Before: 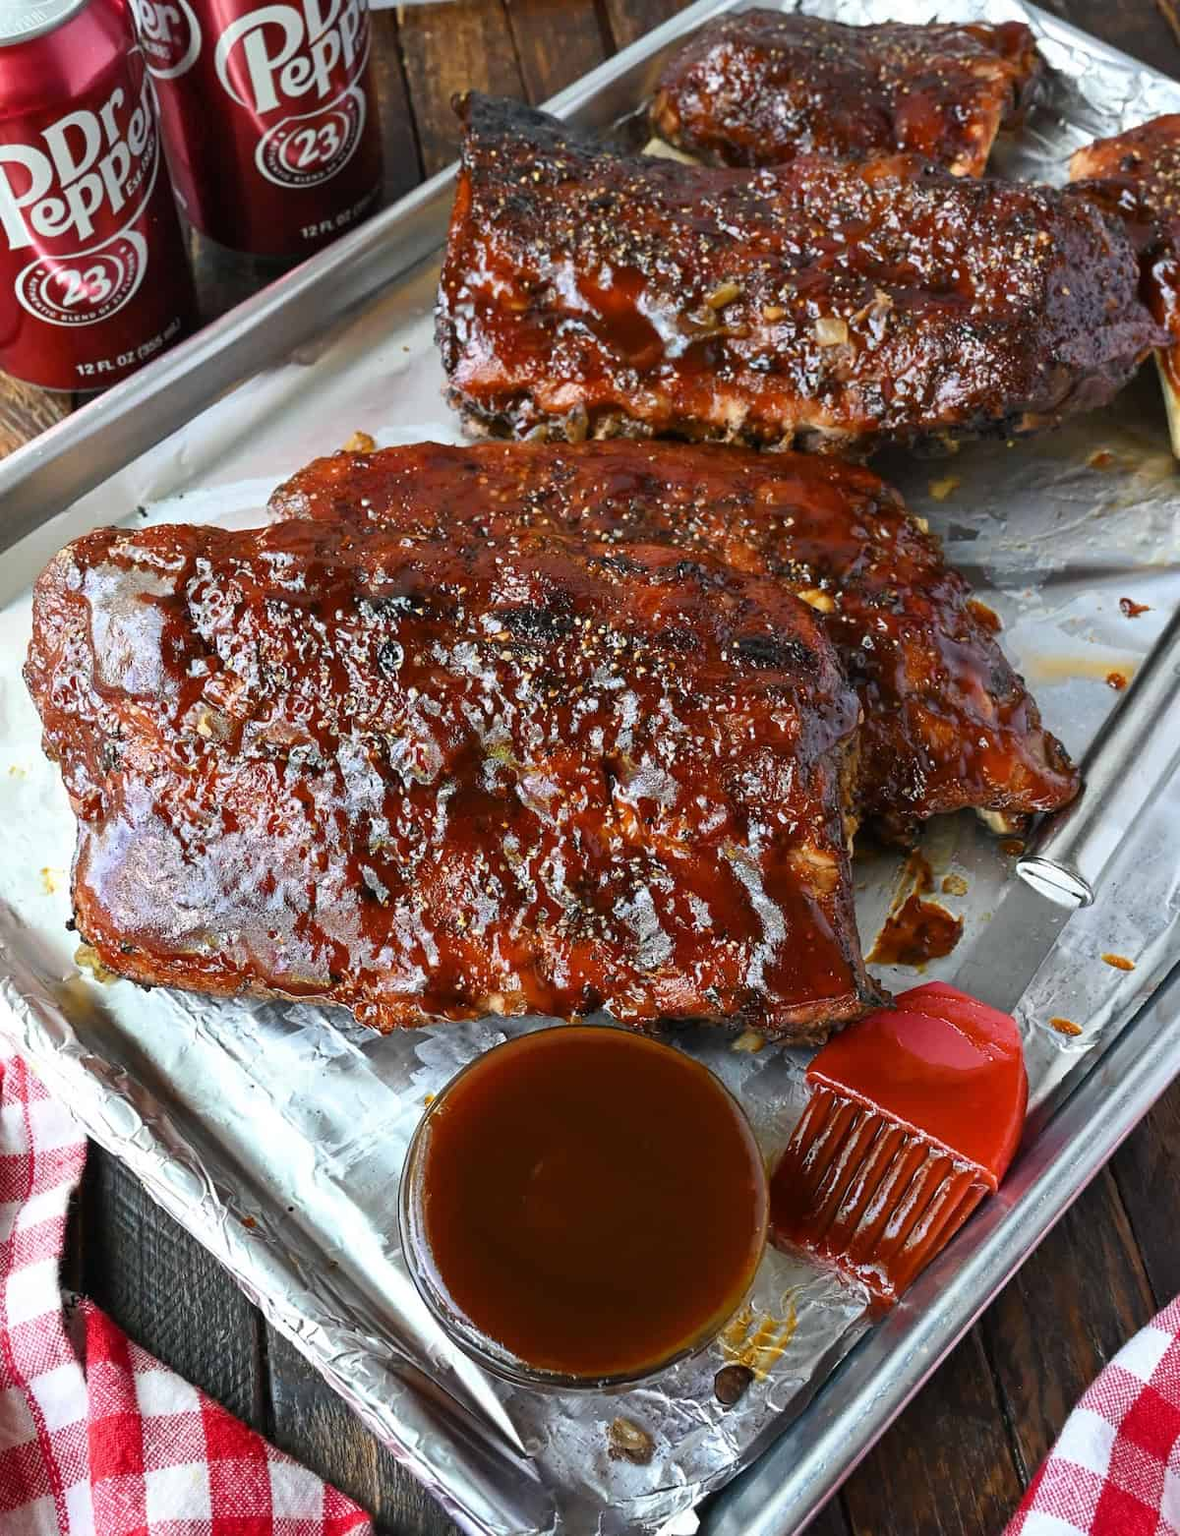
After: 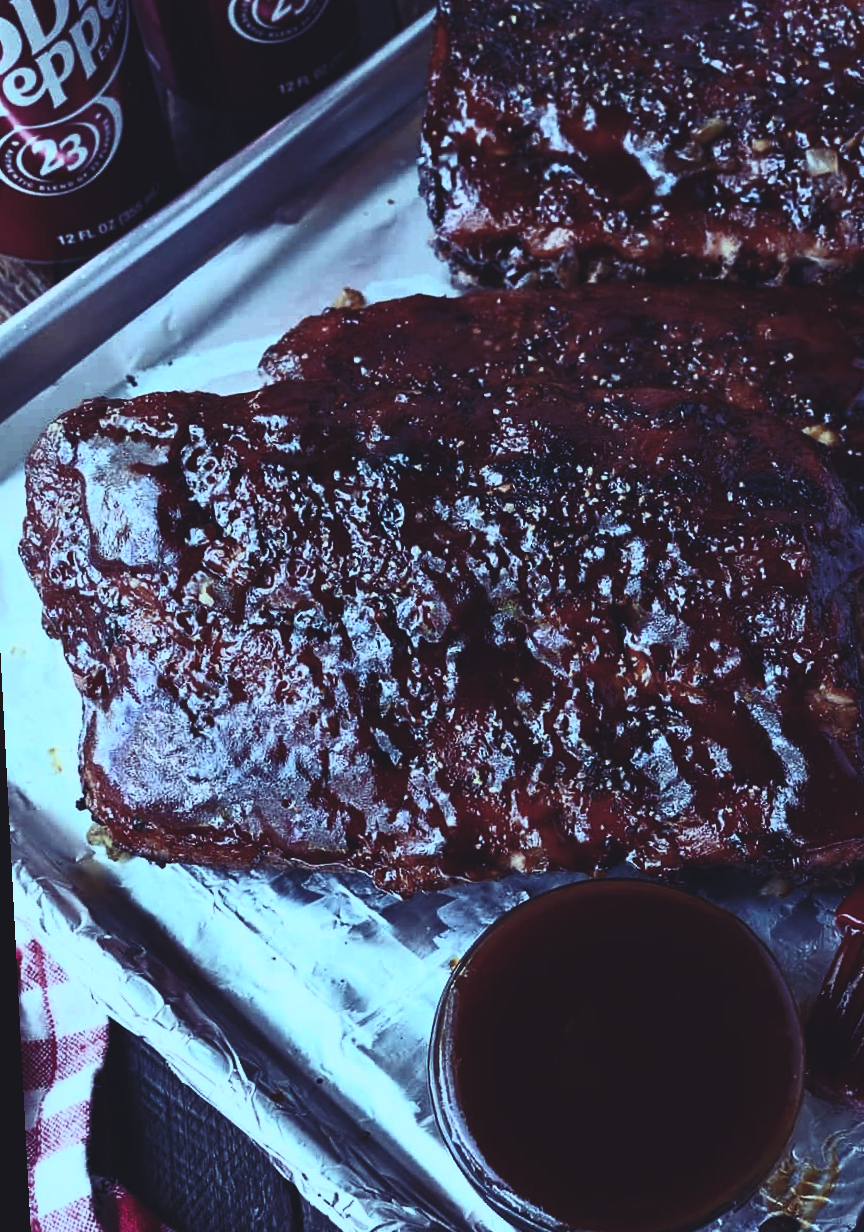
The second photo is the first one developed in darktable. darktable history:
crop: top 5.803%, right 27.864%, bottom 5.804%
filmic rgb: black relative exposure -11.88 EV, white relative exposure 5.43 EV, threshold 3 EV, hardness 4.49, latitude 50%, contrast 1.14, color science v5 (2021), contrast in shadows safe, contrast in highlights safe, enable highlight reconstruction true
rgb curve: curves: ch0 [(0, 0.186) (0.314, 0.284) (0.576, 0.466) (0.805, 0.691) (0.936, 0.886)]; ch1 [(0, 0.186) (0.314, 0.284) (0.581, 0.534) (0.771, 0.746) (0.936, 0.958)]; ch2 [(0, 0.216) (0.275, 0.39) (1, 1)], mode RGB, independent channels, compensate middle gray true, preserve colors none
rotate and perspective: rotation -3°, crop left 0.031, crop right 0.968, crop top 0.07, crop bottom 0.93
exposure: exposure -1 EV, compensate highlight preservation false
contrast brightness saturation: contrast 0.62, brightness 0.34, saturation 0.14
